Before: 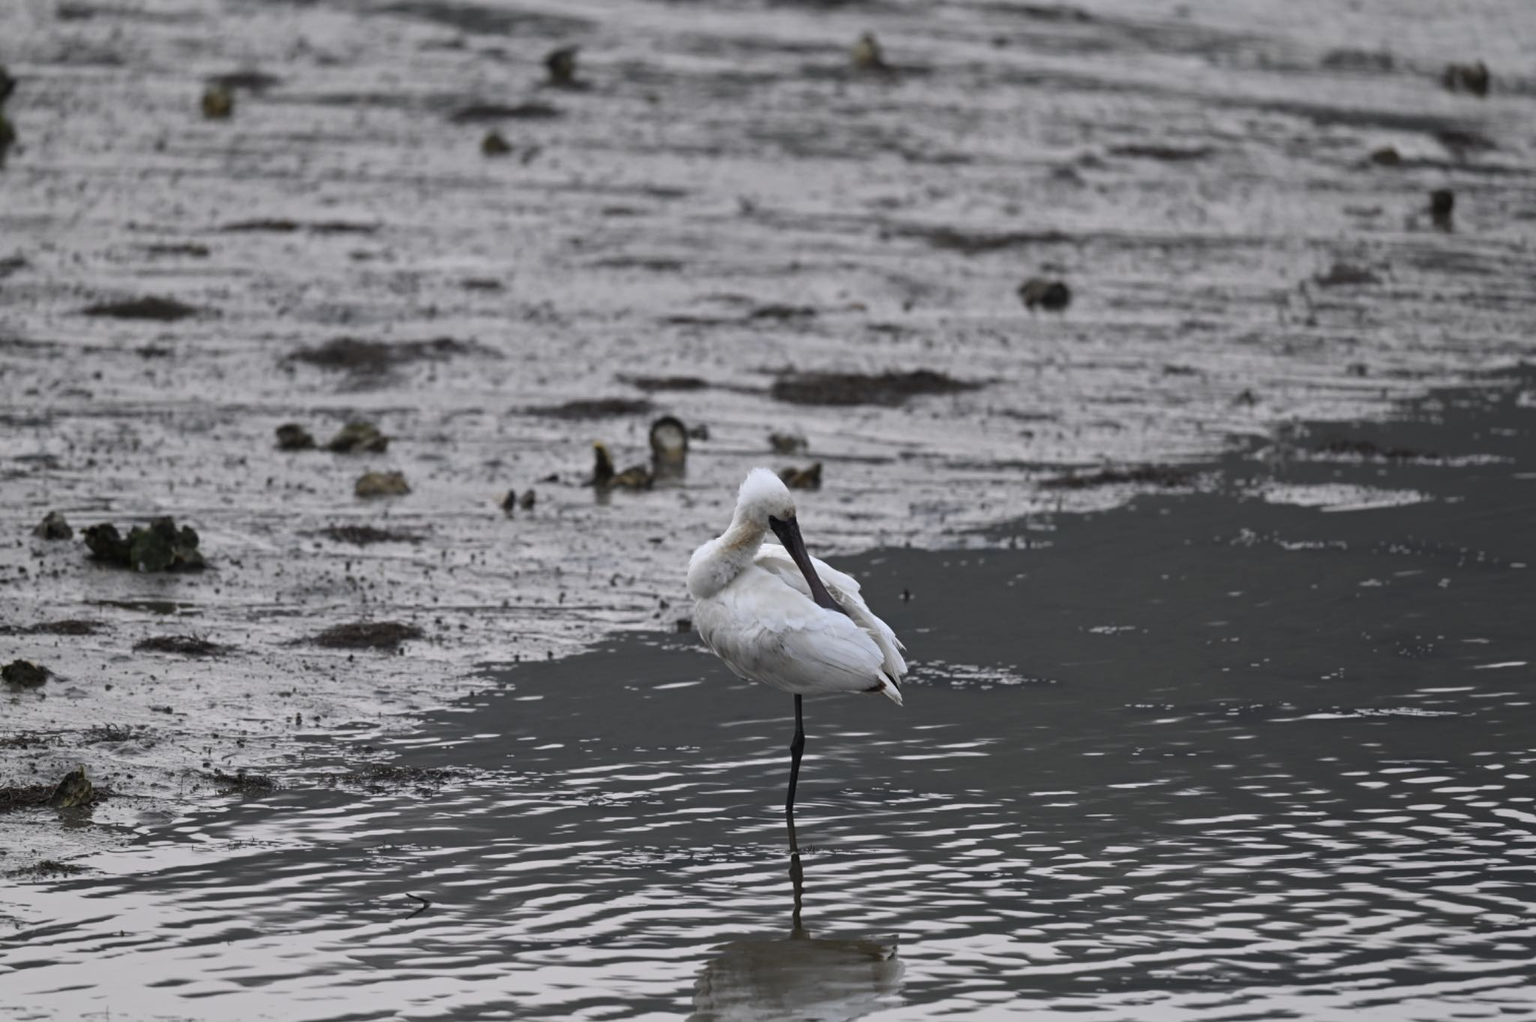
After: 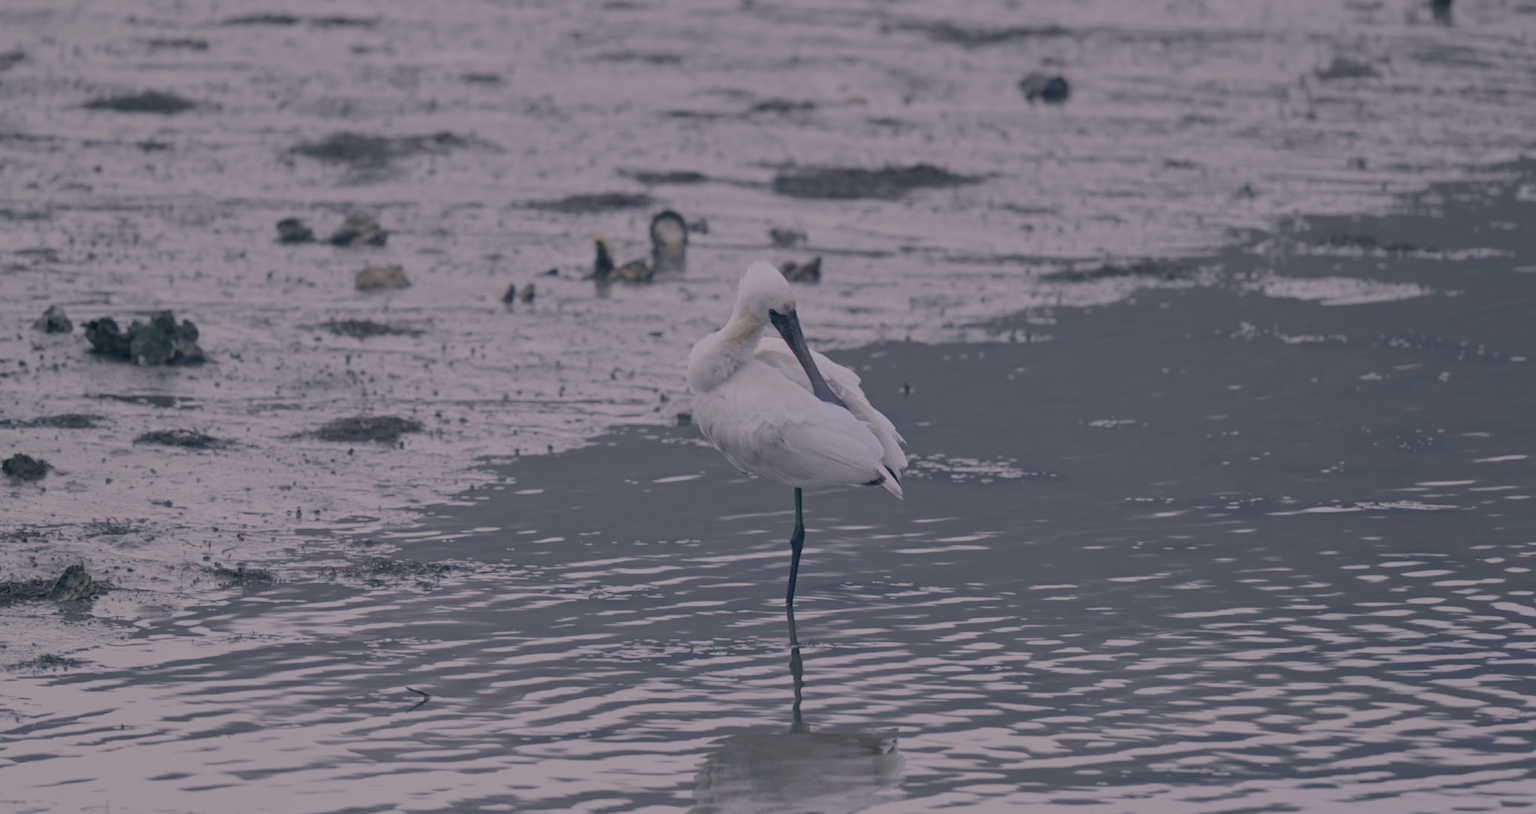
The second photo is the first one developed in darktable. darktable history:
crop and rotate: top 20.191%
color correction: highlights a* 13.76, highlights b* 5.99, shadows a* -6.3, shadows b* -15.82, saturation 0.828
filmic rgb: black relative exposure -15.96 EV, white relative exposure 8 EV, hardness 4.18, latitude 49.43%, contrast 0.508, color science v6 (2022)
